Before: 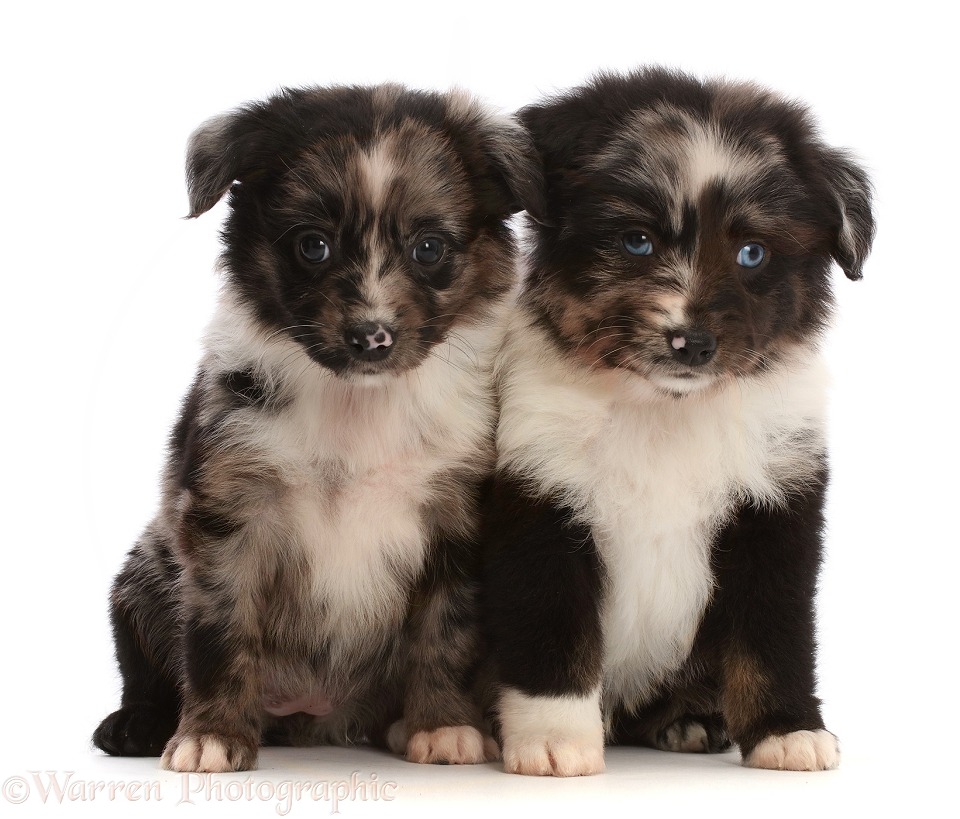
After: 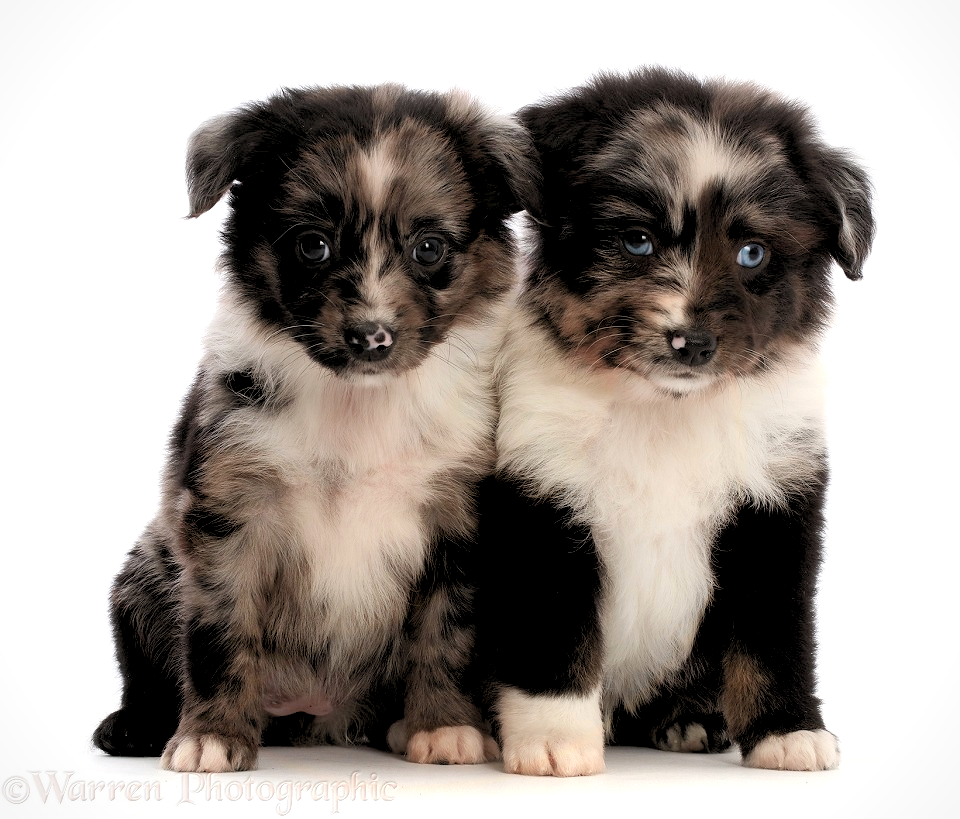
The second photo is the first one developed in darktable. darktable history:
vignetting: brightness -0.167
rgb levels: levels [[0.013, 0.434, 0.89], [0, 0.5, 1], [0, 0.5, 1]]
